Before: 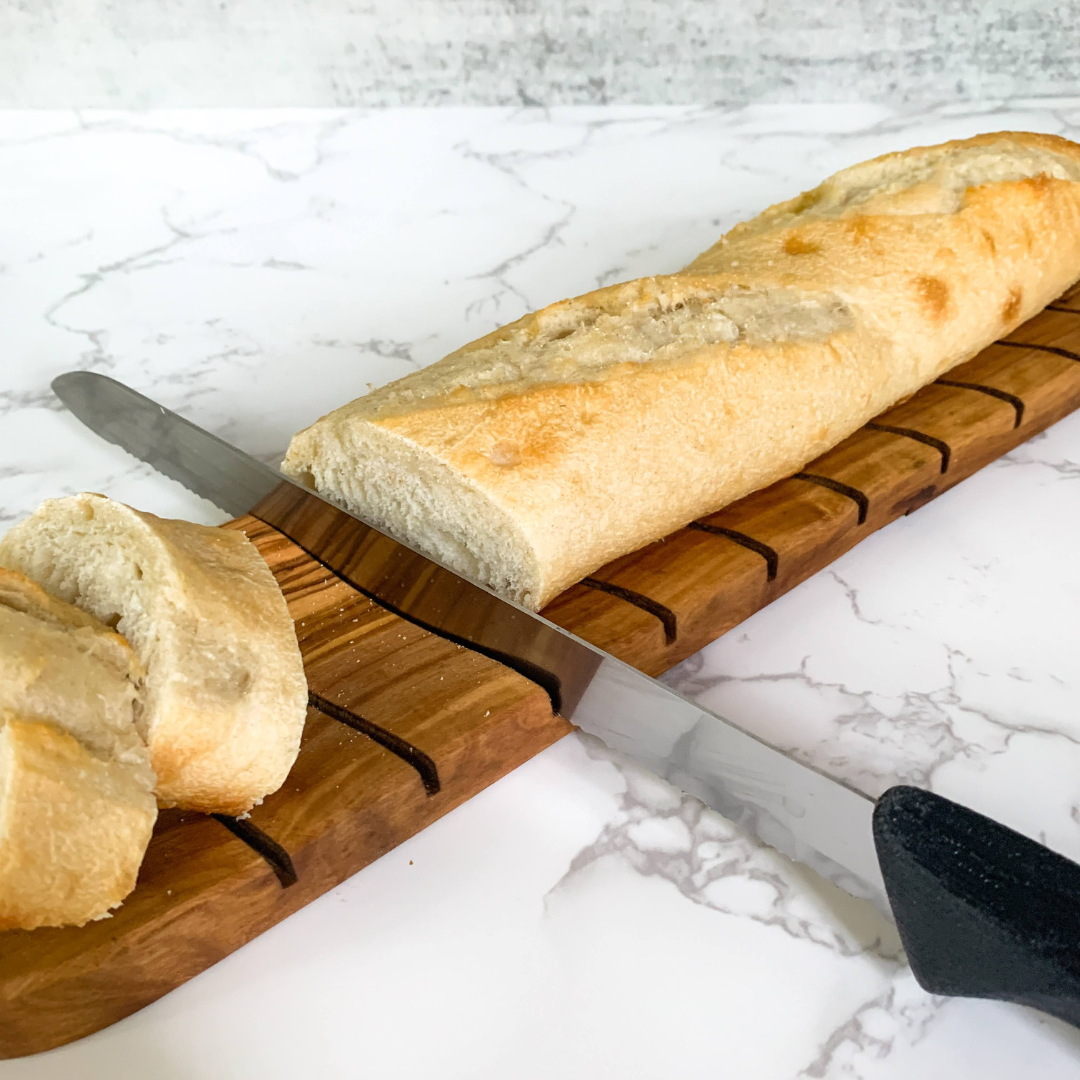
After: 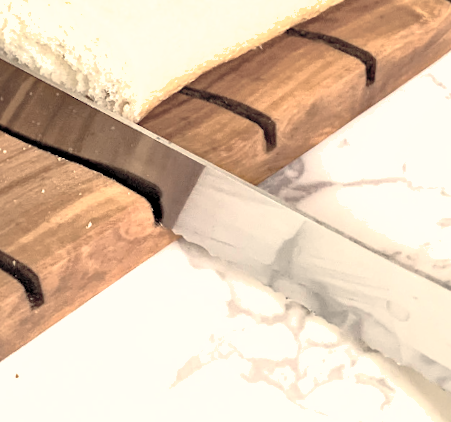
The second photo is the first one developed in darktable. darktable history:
shadows and highlights: on, module defaults
white balance: red 1.138, green 0.996, blue 0.812
exposure: exposure 1.089 EV, compensate highlight preservation false
contrast brightness saturation: contrast 0.24, brightness 0.26, saturation 0.39
rotate and perspective: rotation -1.42°, crop left 0.016, crop right 0.984, crop top 0.035, crop bottom 0.965
crop: left 37.221%, top 45.169%, right 20.63%, bottom 13.777%
haze removal: strength 0.29, distance 0.25, compatibility mode true, adaptive false
color correction: saturation 0.3
